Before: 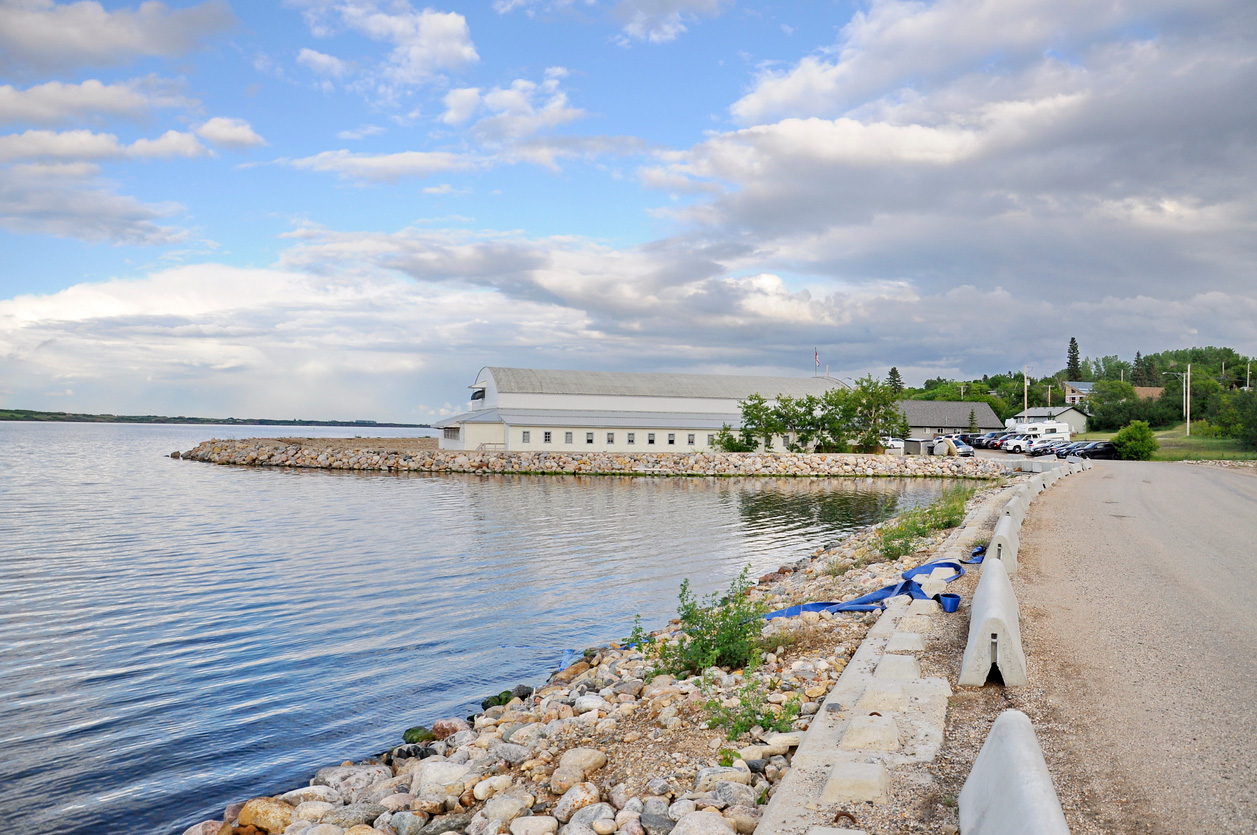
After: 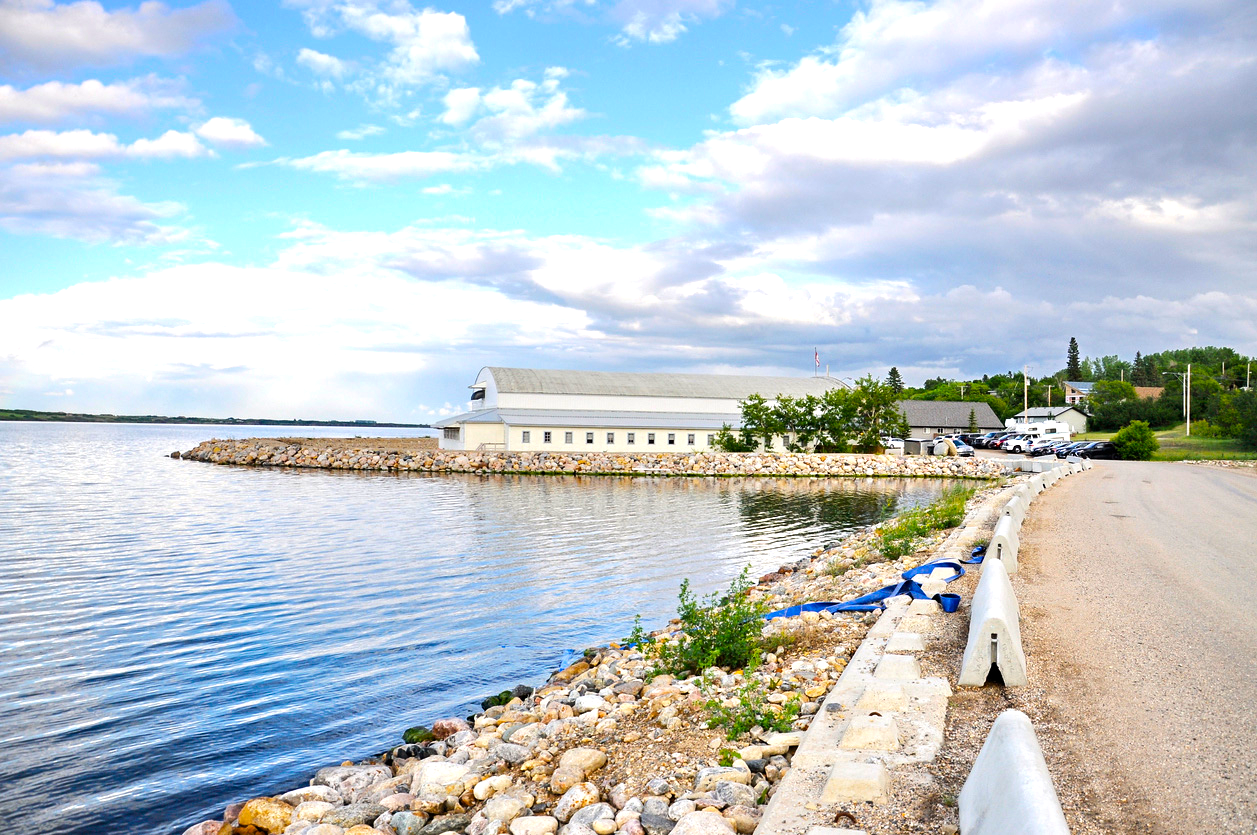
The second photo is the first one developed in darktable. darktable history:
color balance rgb: perceptual saturation grading › global saturation 25.81%, perceptual brilliance grading › highlights 19.389%, perceptual brilliance grading › mid-tones 20.745%, perceptual brilliance grading › shadows -20.272%, global vibrance 20%
